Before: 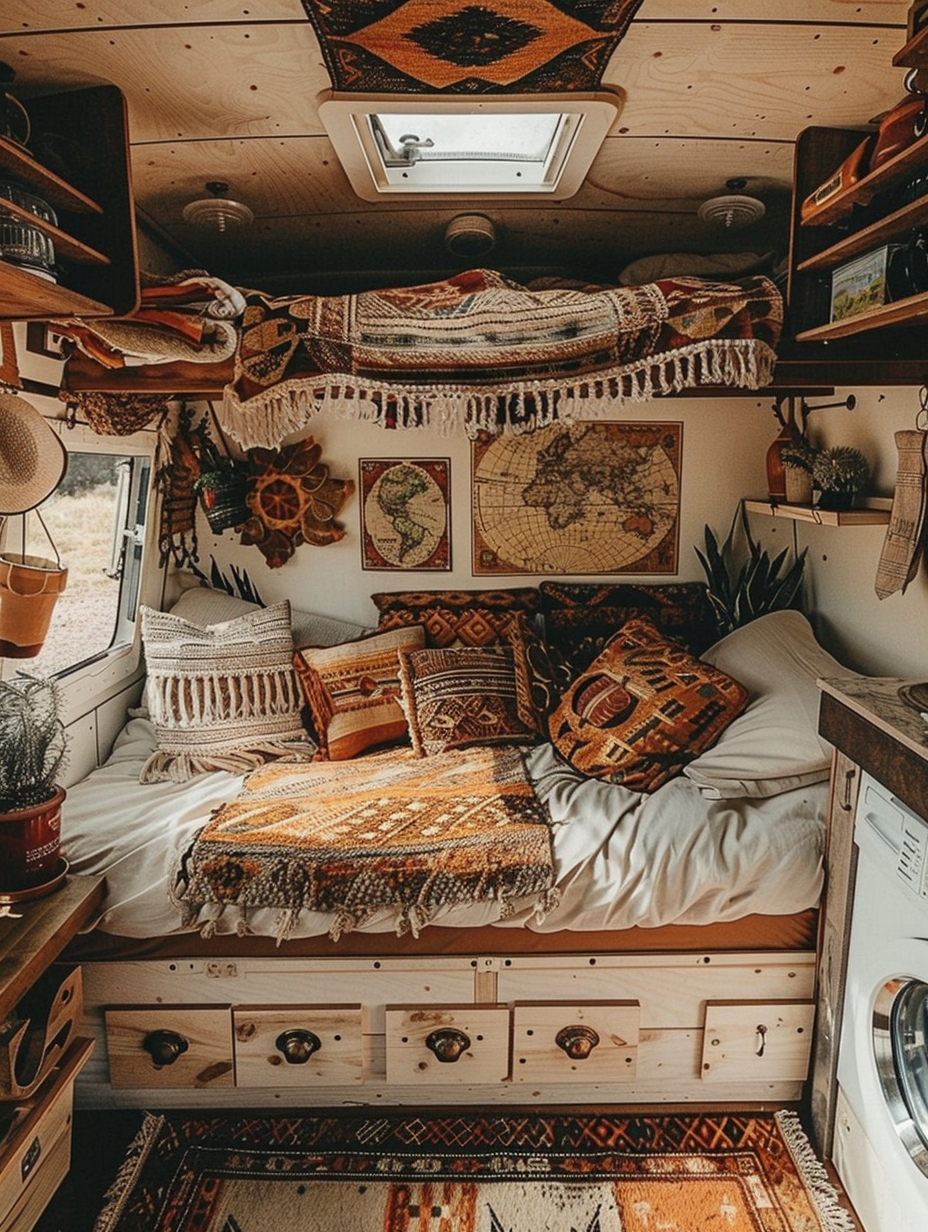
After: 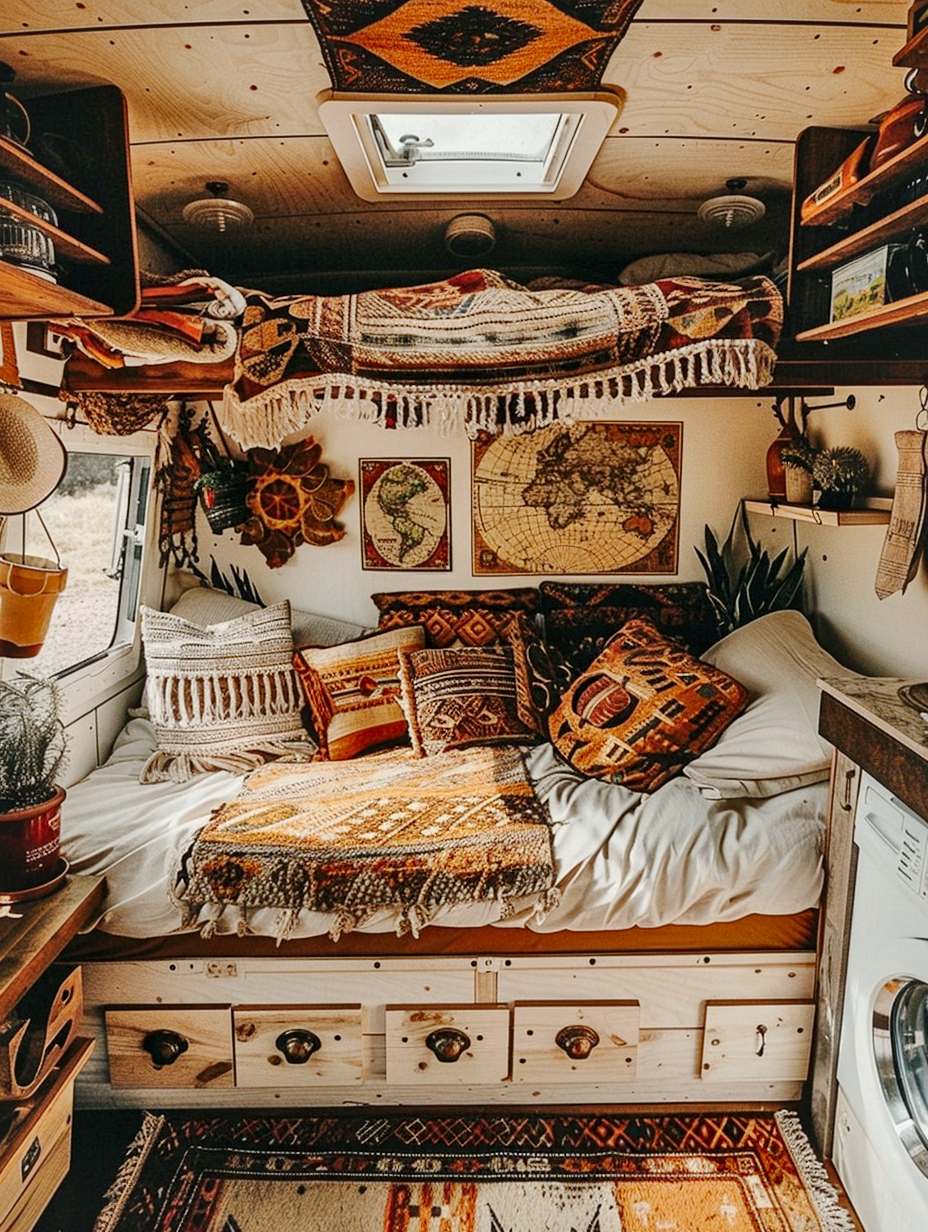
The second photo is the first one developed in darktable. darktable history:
shadows and highlights: soften with gaussian
local contrast: mode bilateral grid, contrast 21, coarseness 50, detail 172%, midtone range 0.2
tone curve: curves: ch0 [(0, 0) (0.003, 0.012) (0.011, 0.014) (0.025, 0.019) (0.044, 0.028) (0.069, 0.039) (0.1, 0.056) (0.136, 0.093) (0.177, 0.147) (0.224, 0.214) (0.277, 0.29) (0.335, 0.381) (0.399, 0.476) (0.468, 0.557) (0.543, 0.635) (0.623, 0.697) (0.709, 0.764) (0.801, 0.831) (0.898, 0.917) (1, 1)], preserve colors none
contrast brightness saturation: contrast -0.116
